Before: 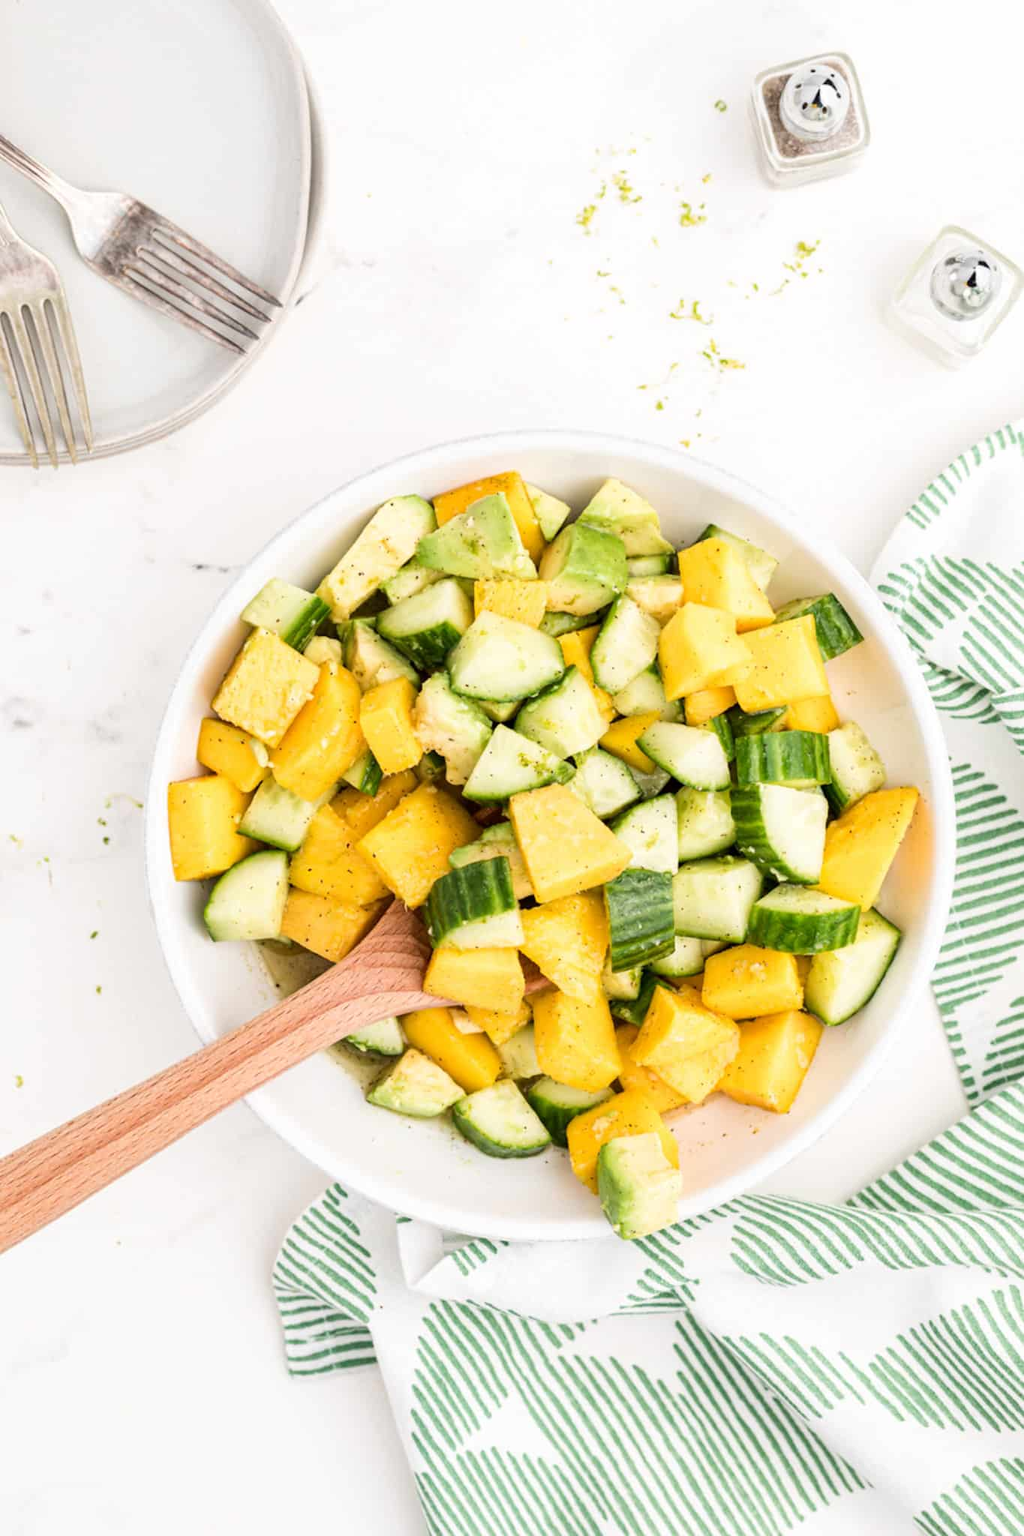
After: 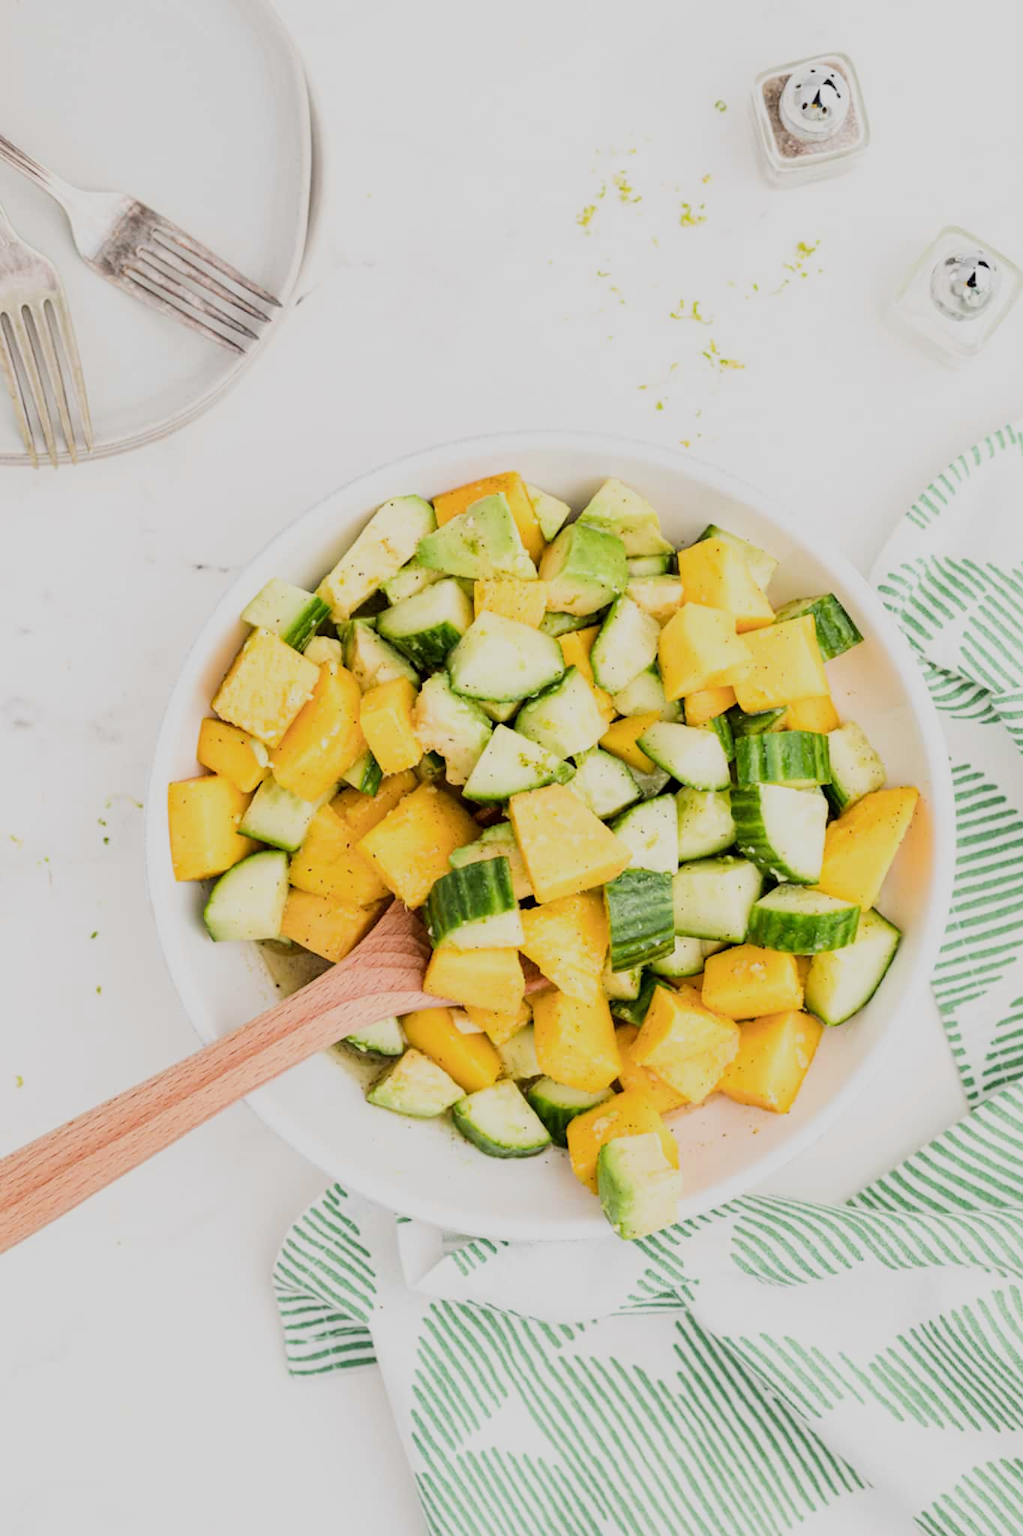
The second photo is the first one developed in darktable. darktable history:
filmic rgb: black relative exposure -16 EV, white relative exposure 4.96 EV, hardness 6.21
